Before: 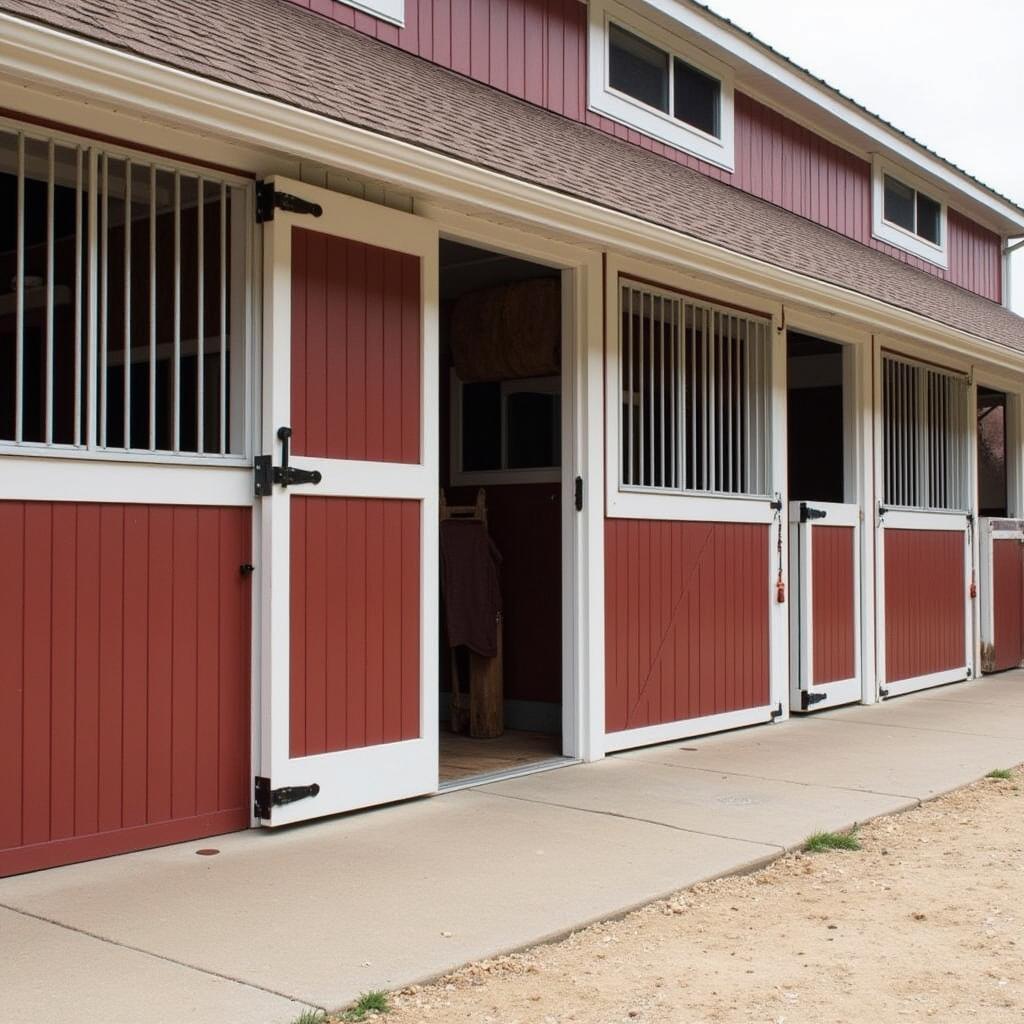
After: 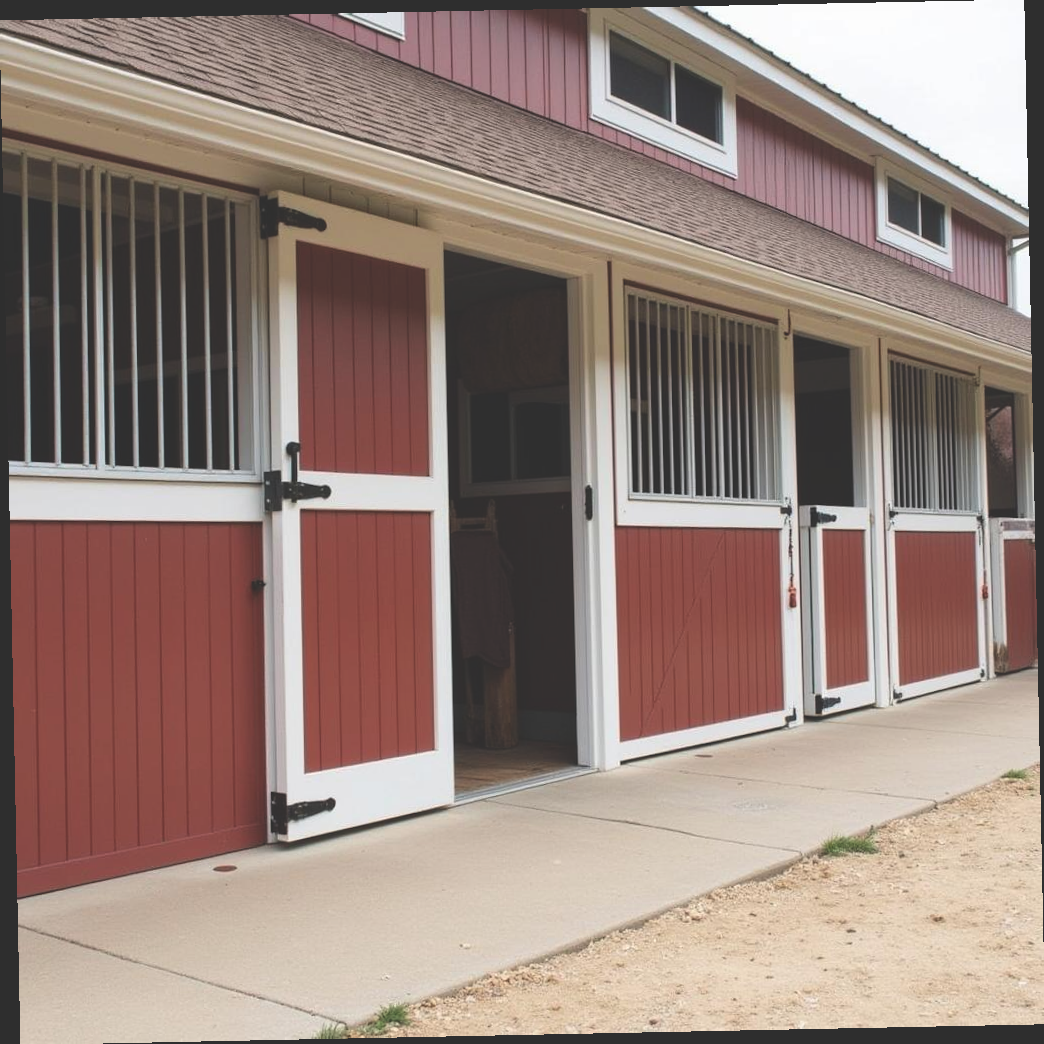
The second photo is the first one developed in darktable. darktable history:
rotate and perspective: rotation -1.17°, automatic cropping off
exposure: black level correction -0.028, compensate highlight preservation false
